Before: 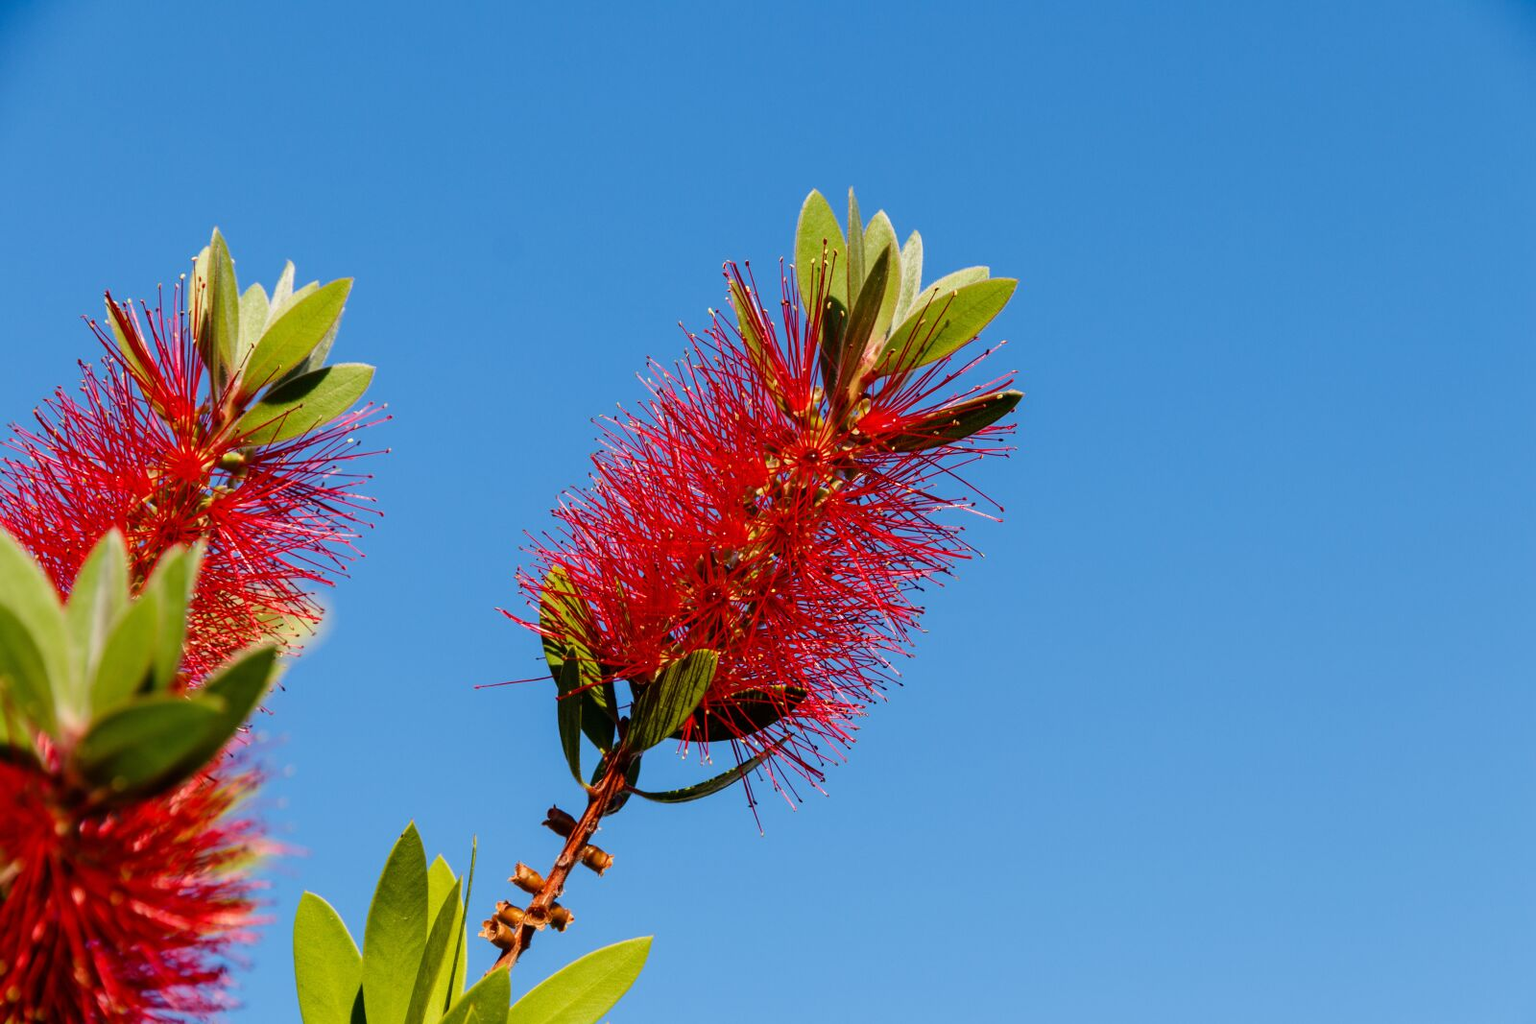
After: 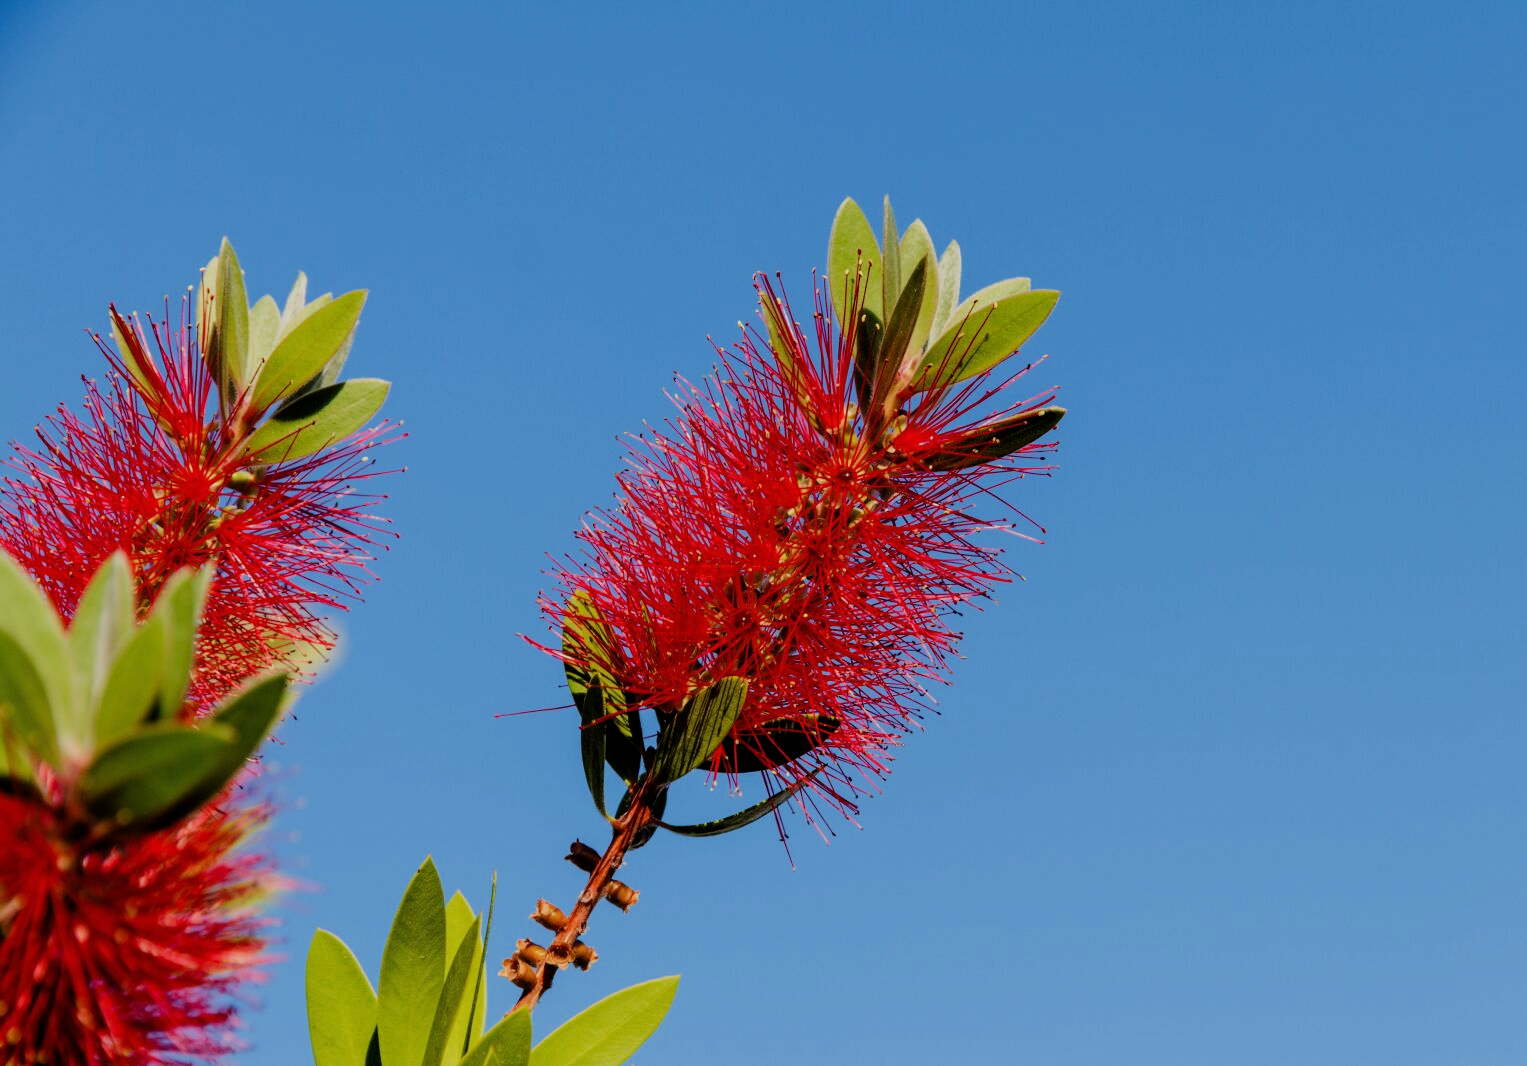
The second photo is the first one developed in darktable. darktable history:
crop: right 4.545%, bottom 0.032%
filmic rgb: middle gray luminance 18.41%, black relative exposure -8.96 EV, white relative exposure 3.71 EV, threshold 2.99 EV, target black luminance 0%, hardness 4.89, latitude 67.45%, contrast 0.956, highlights saturation mix 20.17%, shadows ↔ highlights balance 20.99%, enable highlight reconstruction true
